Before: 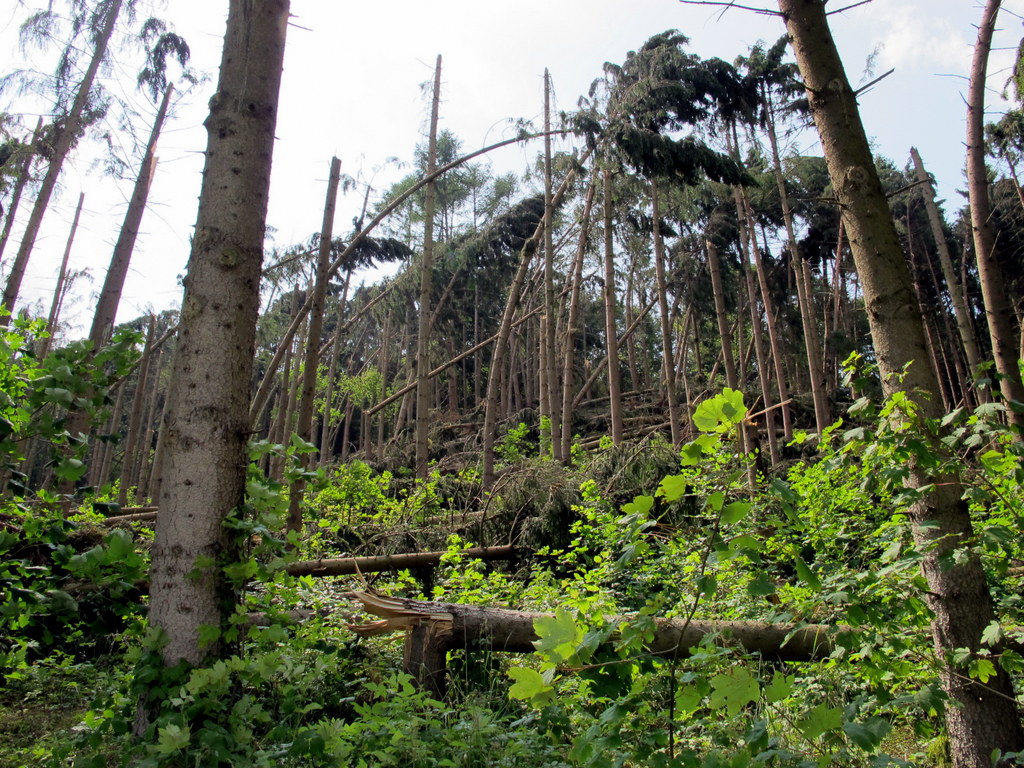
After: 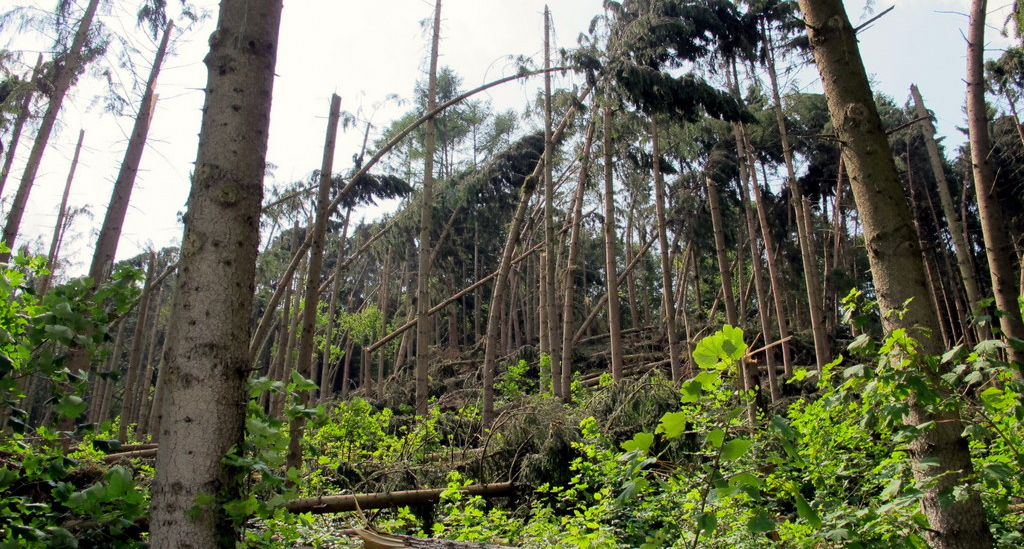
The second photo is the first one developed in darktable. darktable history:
crop and rotate: top 8.278%, bottom 20.218%
color correction: highlights b* 3
